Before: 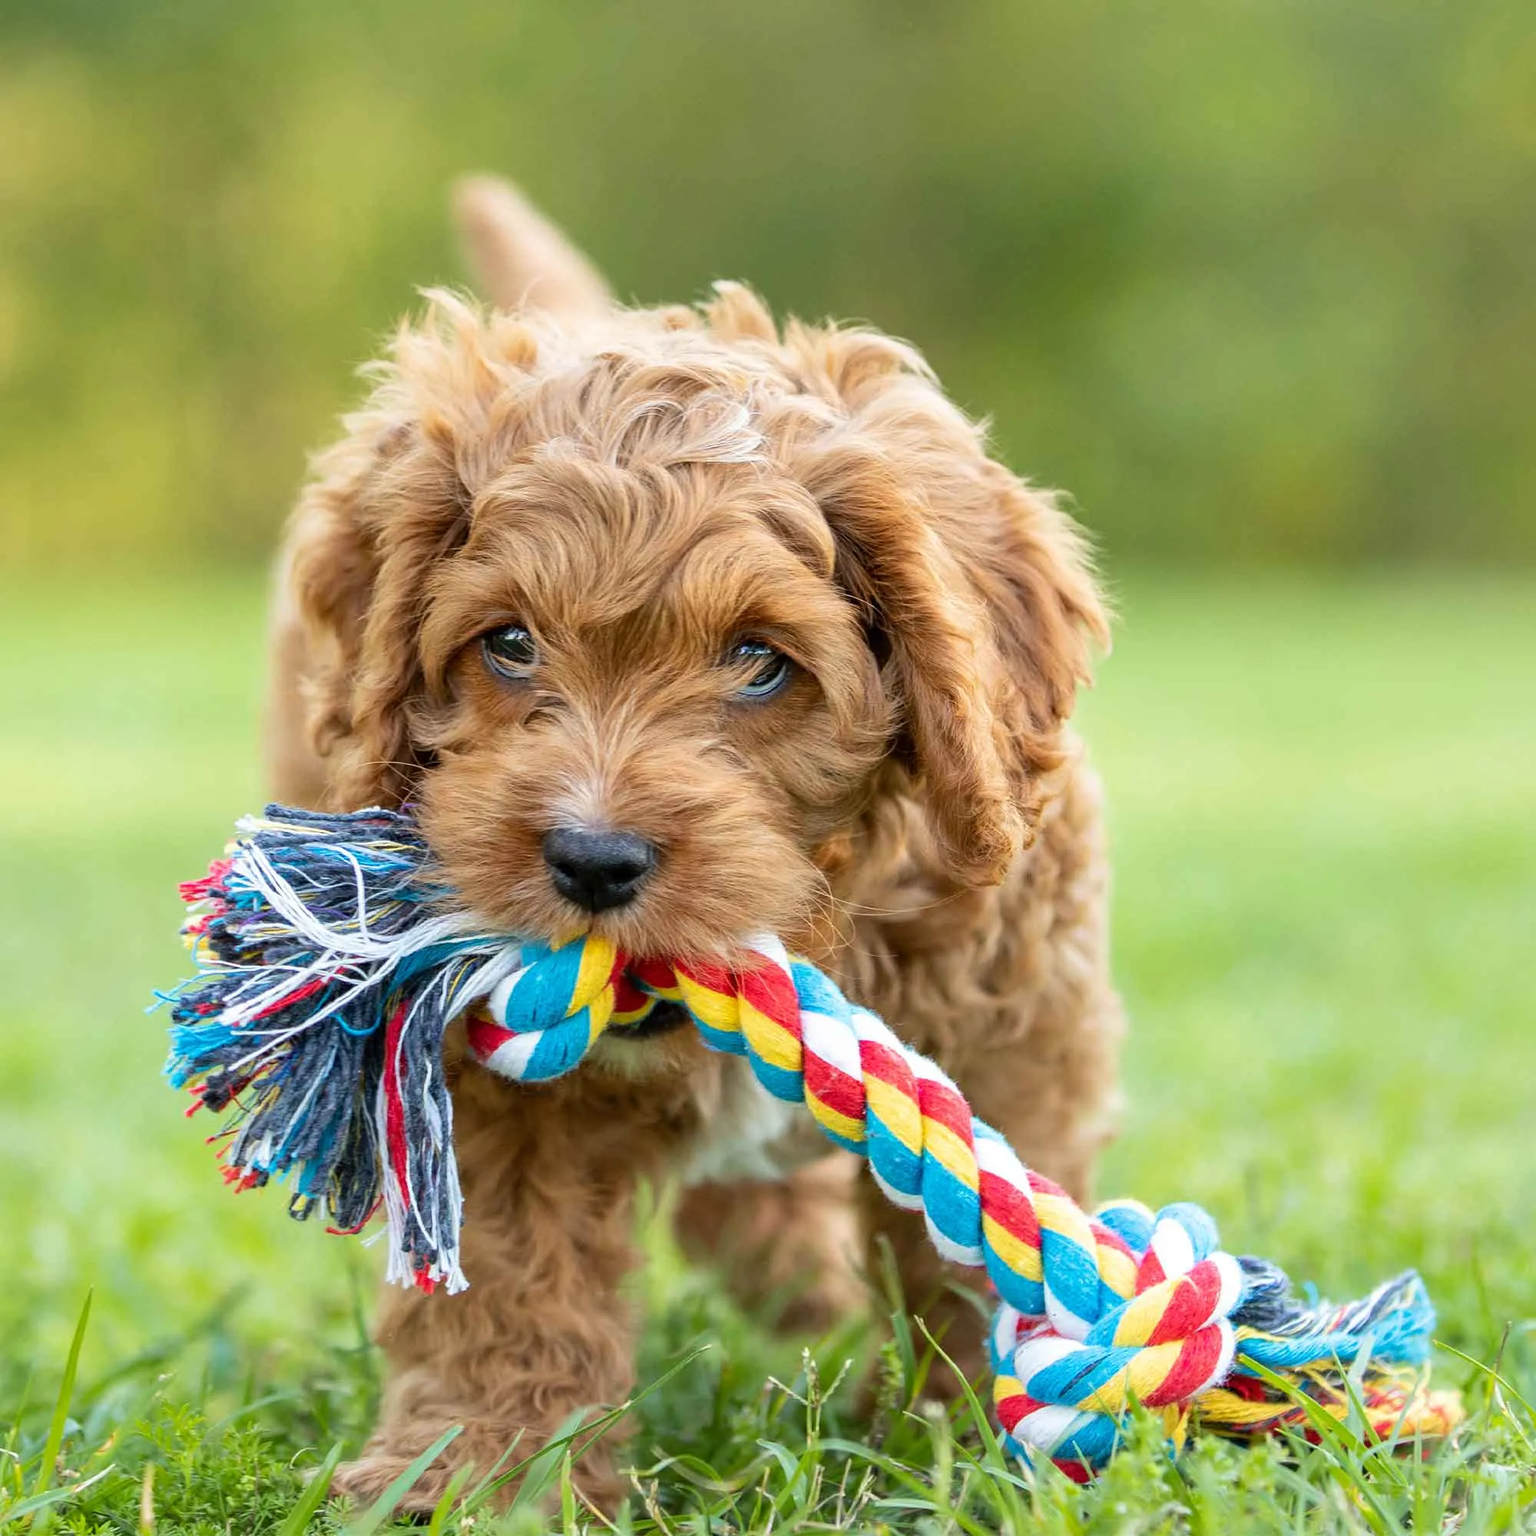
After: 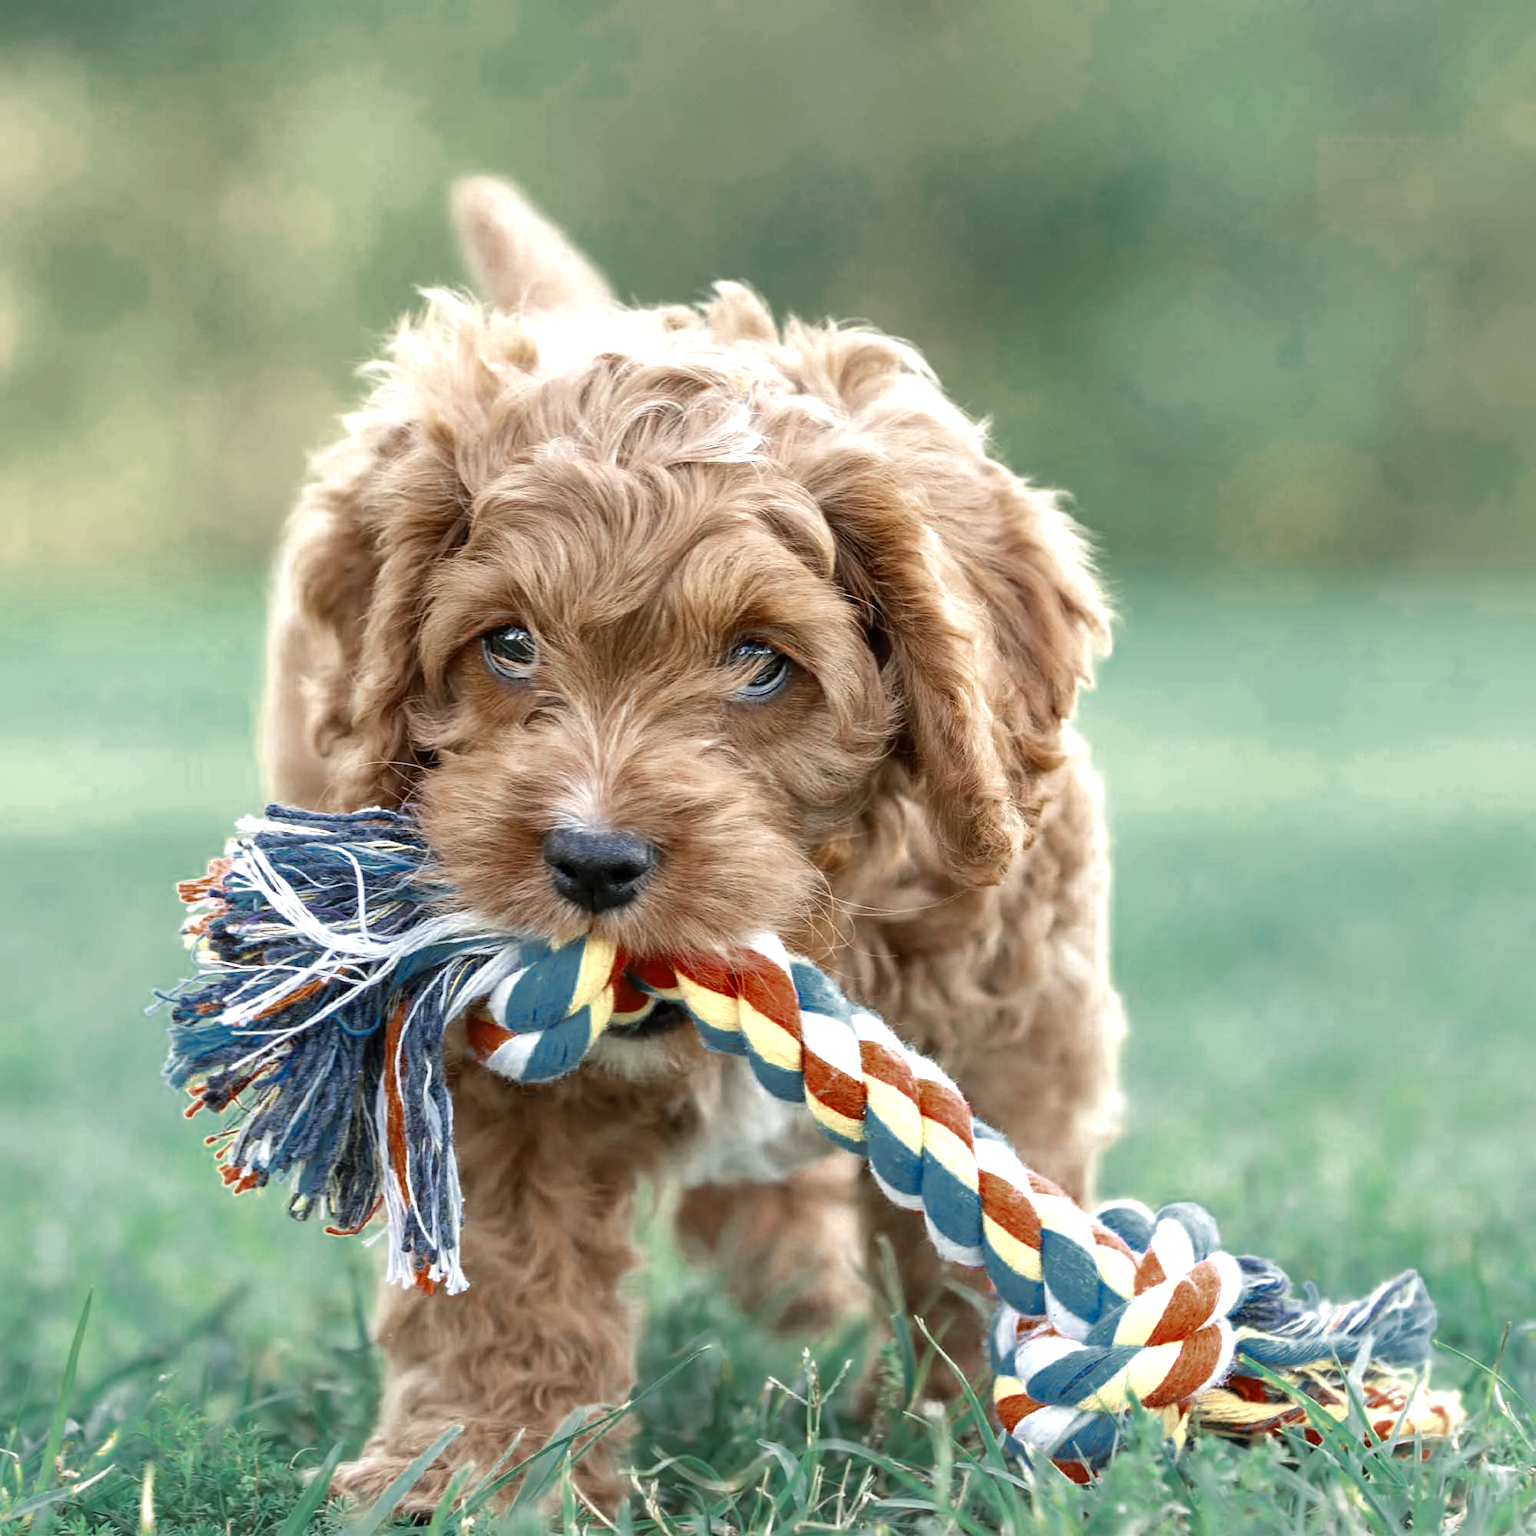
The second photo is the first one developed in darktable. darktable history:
color zones: curves: ch0 [(0, 0.5) (0.125, 0.4) (0.25, 0.5) (0.375, 0.4) (0.5, 0.4) (0.625, 0.35) (0.75, 0.35) (0.875, 0.5)]; ch1 [(0, 0.35) (0.125, 0.45) (0.25, 0.35) (0.375, 0.35) (0.5, 0.35) (0.625, 0.35) (0.75, 0.45) (0.875, 0.35)]; ch2 [(0, 0.6) (0.125, 0.5) (0.25, 0.5) (0.375, 0.6) (0.5, 0.6) (0.625, 0.5) (0.75, 0.5) (0.875, 0.5)], mix 101.3%
exposure: exposure 0.6 EV, compensate exposure bias true, compensate highlight preservation false
